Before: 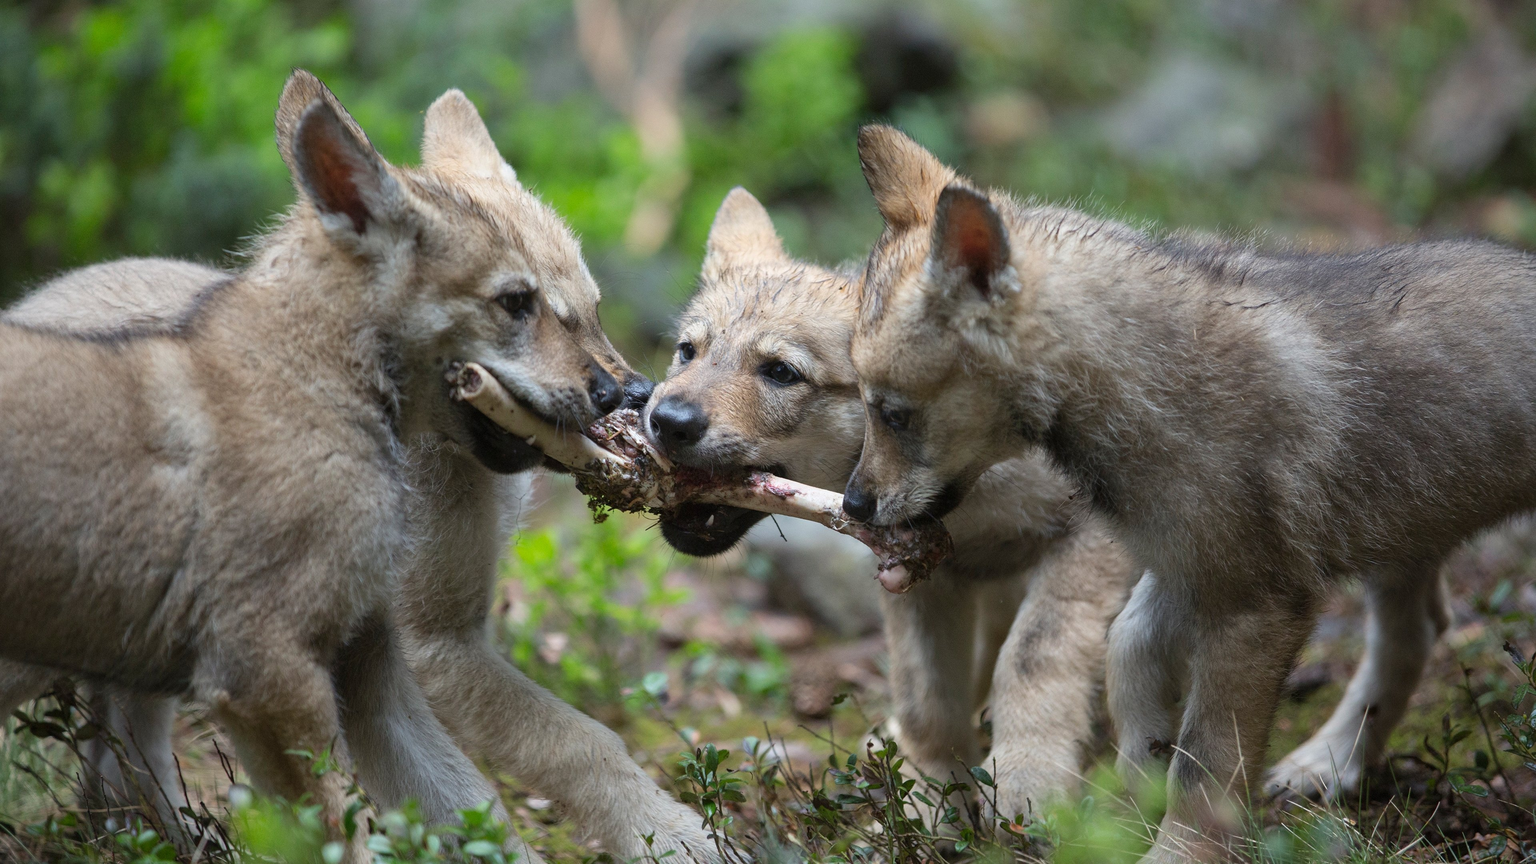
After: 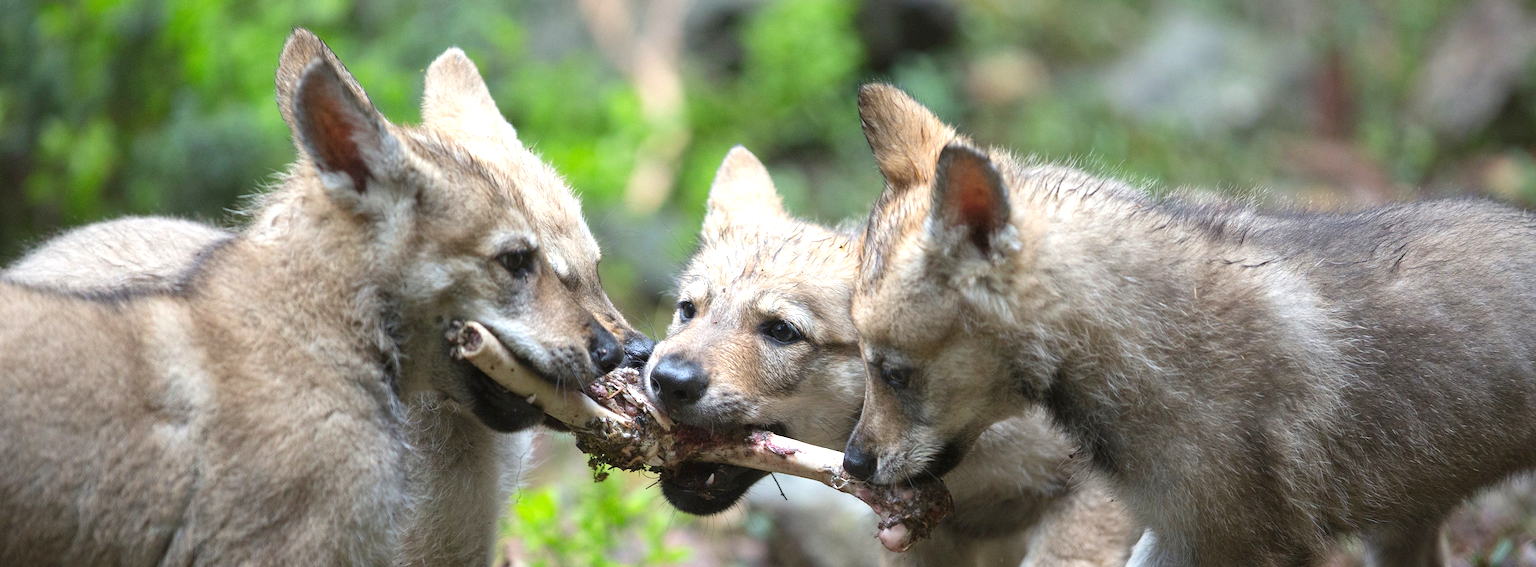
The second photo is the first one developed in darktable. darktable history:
crop and rotate: top 4.848%, bottom 29.503%
exposure: black level correction 0, exposure 0.7 EV, compensate exposure bias true, compensate highlight preservation false
